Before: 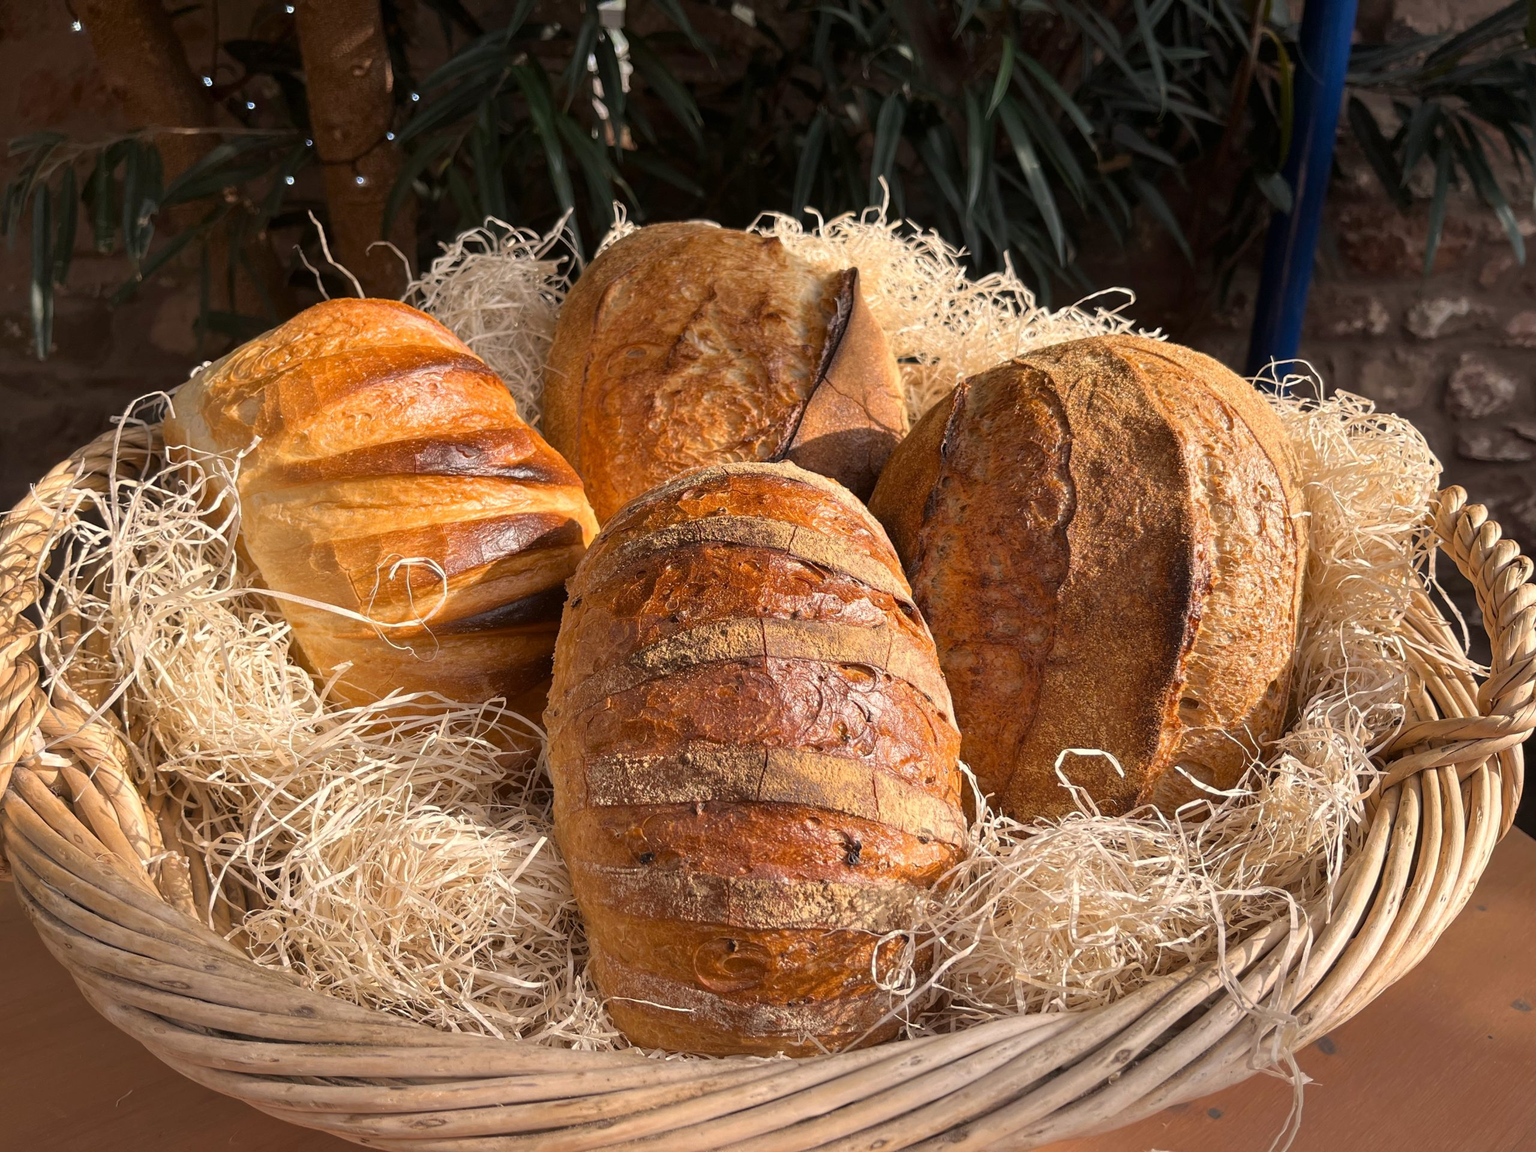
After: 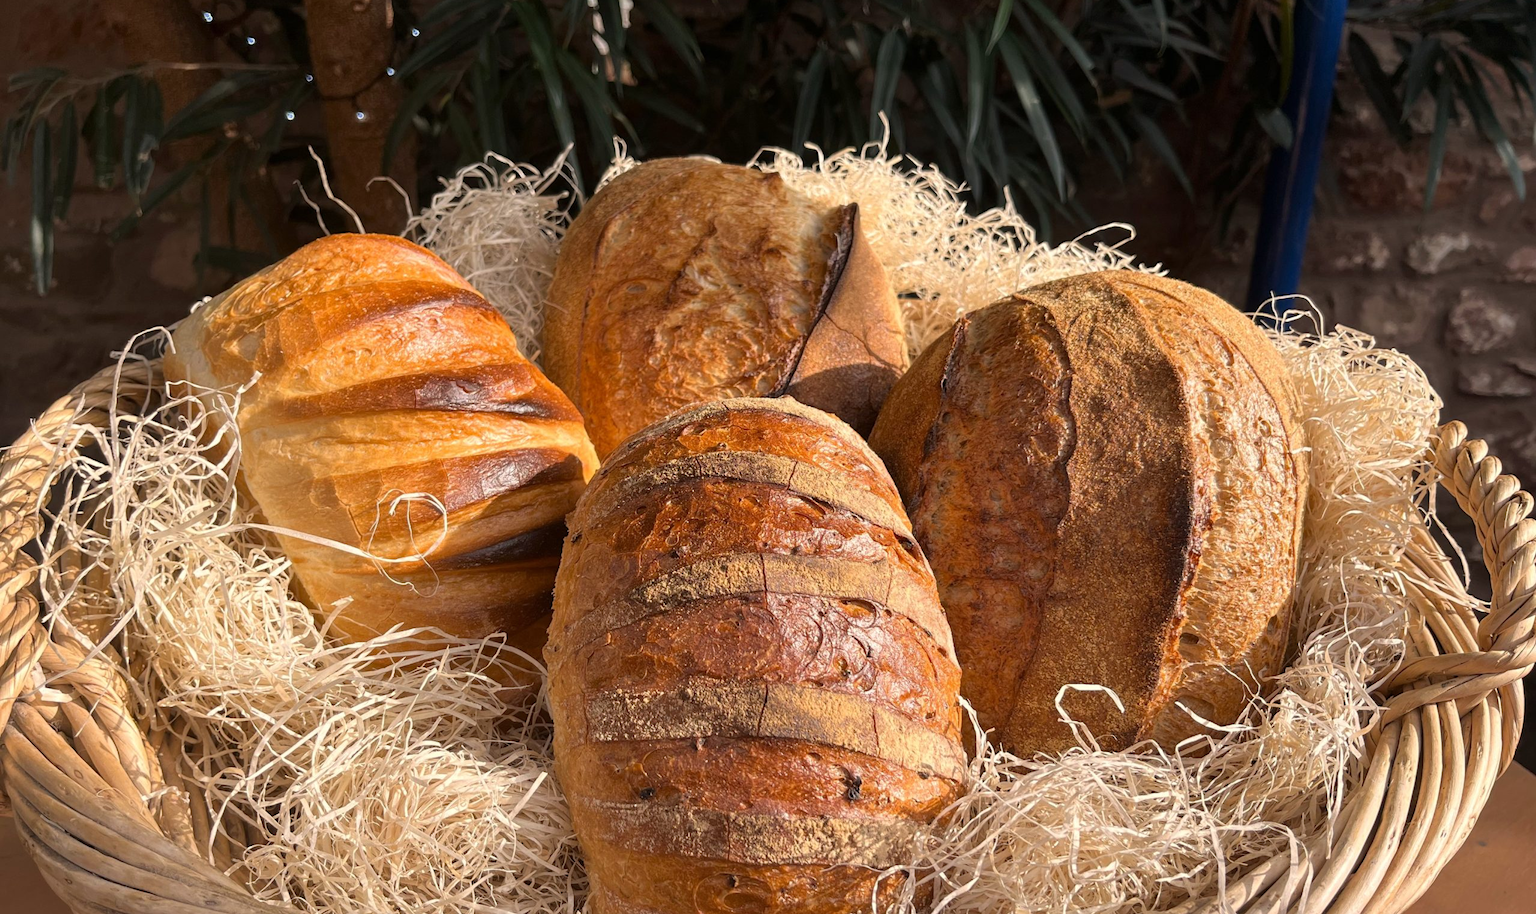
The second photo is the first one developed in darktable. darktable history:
crop and rotate: top 5.65%, bottom 14.926%
